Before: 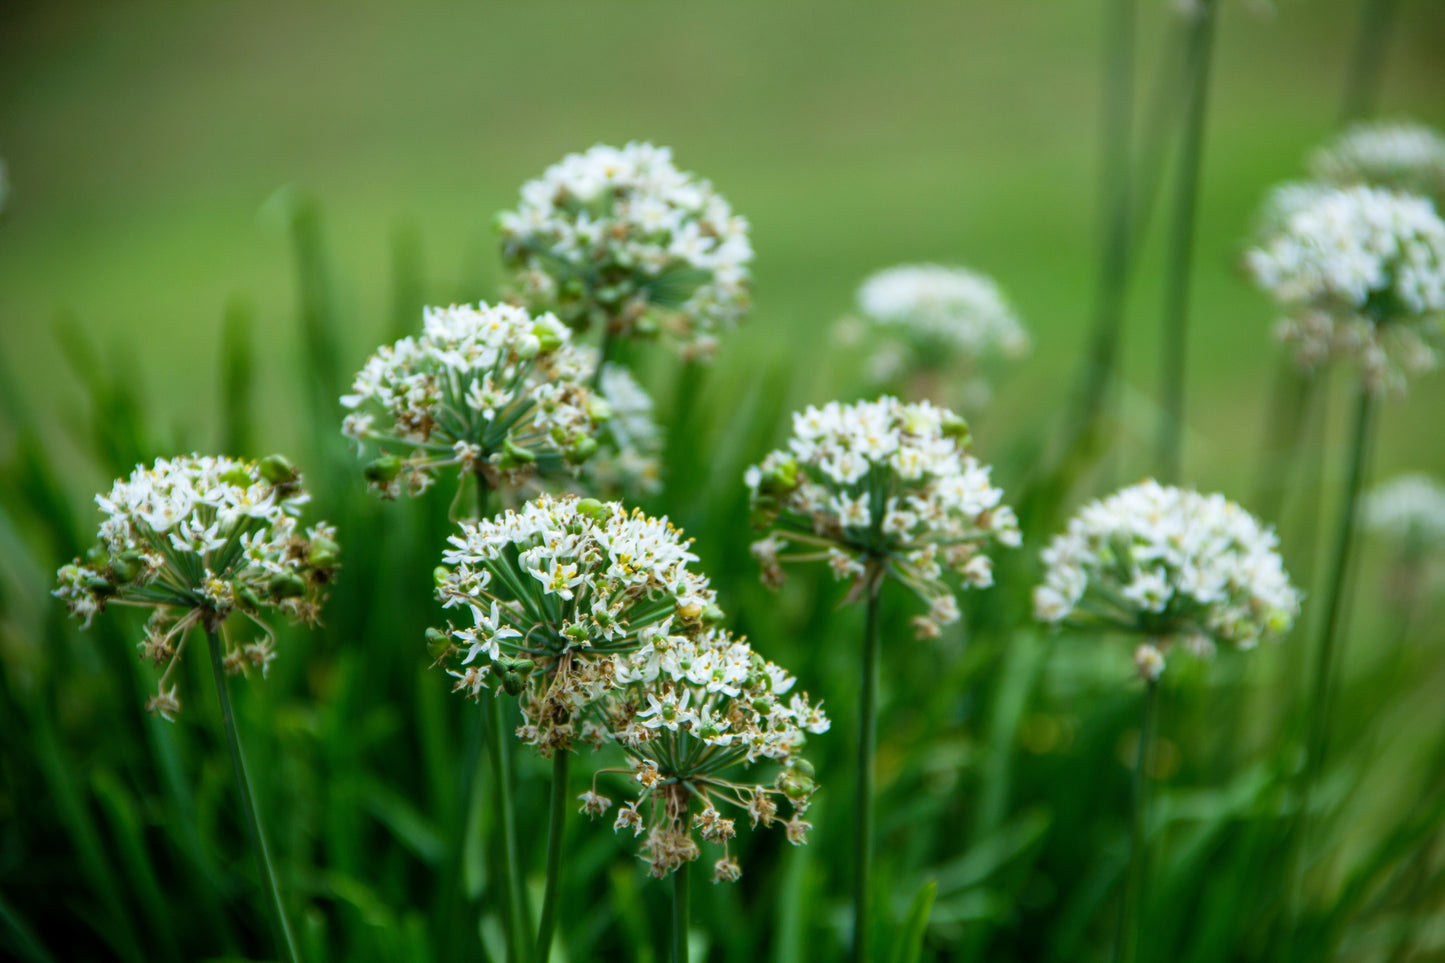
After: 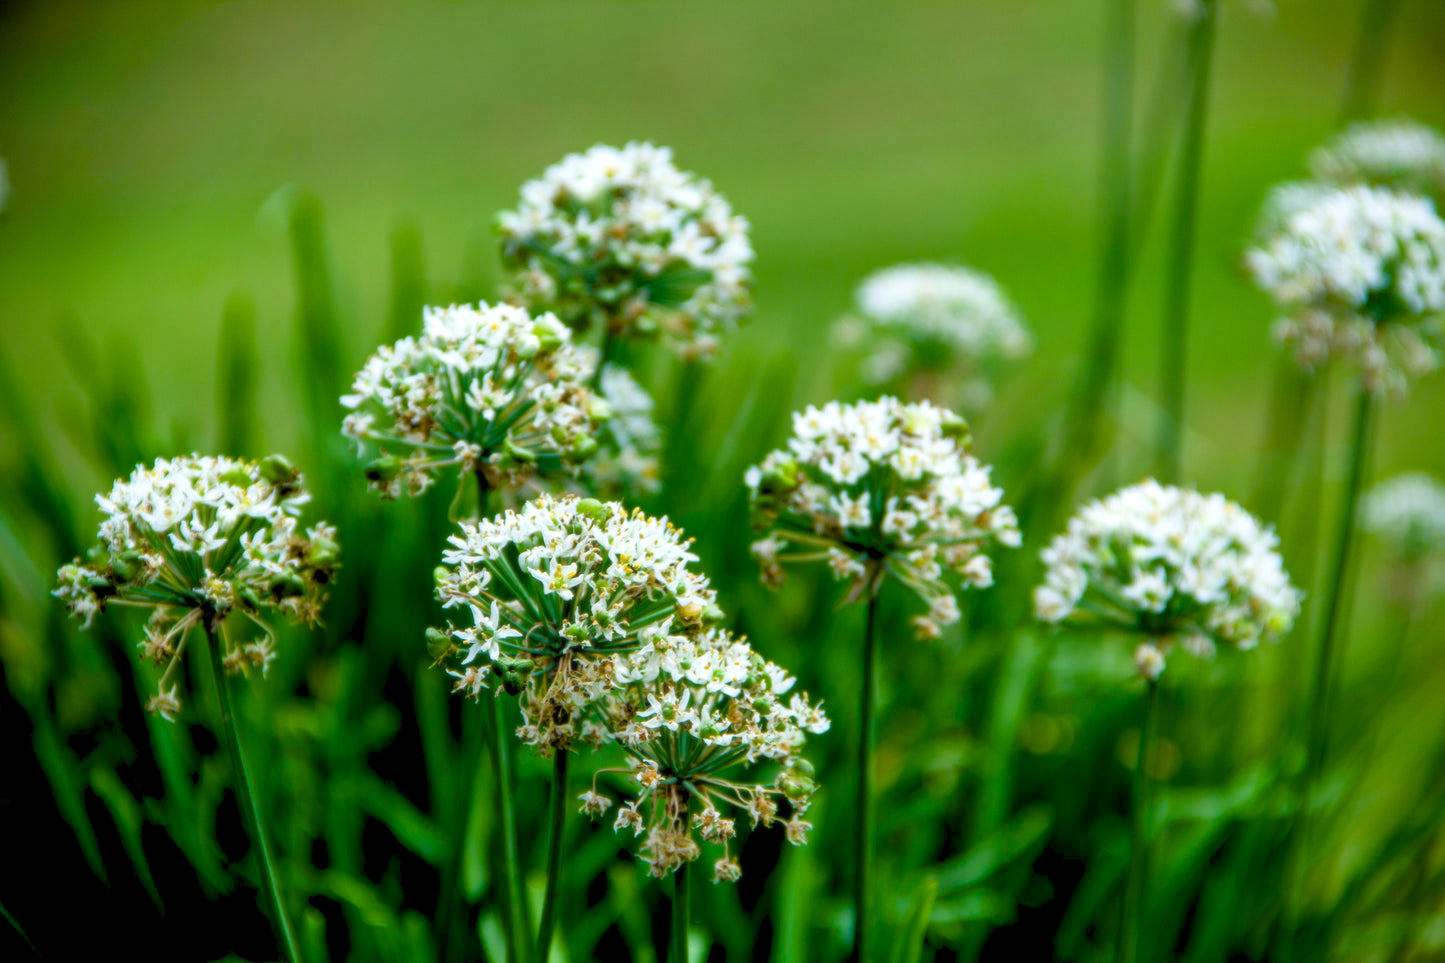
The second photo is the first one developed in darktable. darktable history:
shadows and highlights: shadows 30.63, highlights -63.22, shadows color adjustment 98%, highlights color adjustment 58.61%, soften with gaussian
haze removal: compatibility mode true, adaptive false
color balance rgb: perceptual saturation grading › global saturation 20%, perceptual saturation grading › highlights -25%, perceptual saturation grading › shadows 50%
tone equalizer: on, module defaults
rgb levels: levels [[0.013, 0.434, 0.89], [0, 0.5, 1], [0, 0.5, 1]]
soften: size 10%, saturation 50%, brightness 0.2 EV, mix 10%
